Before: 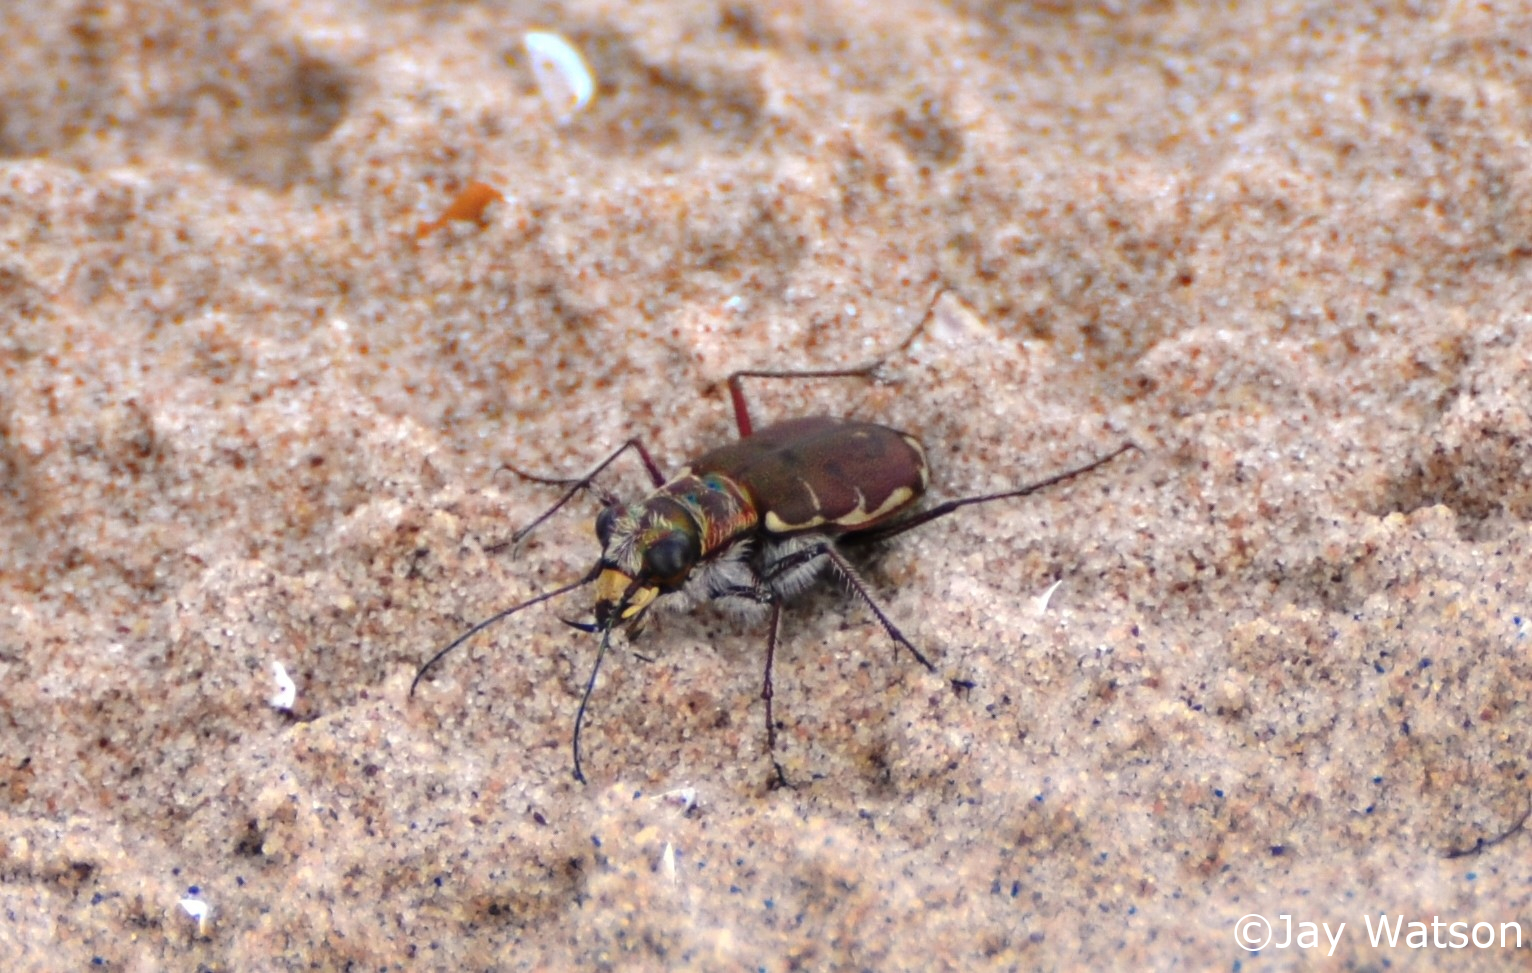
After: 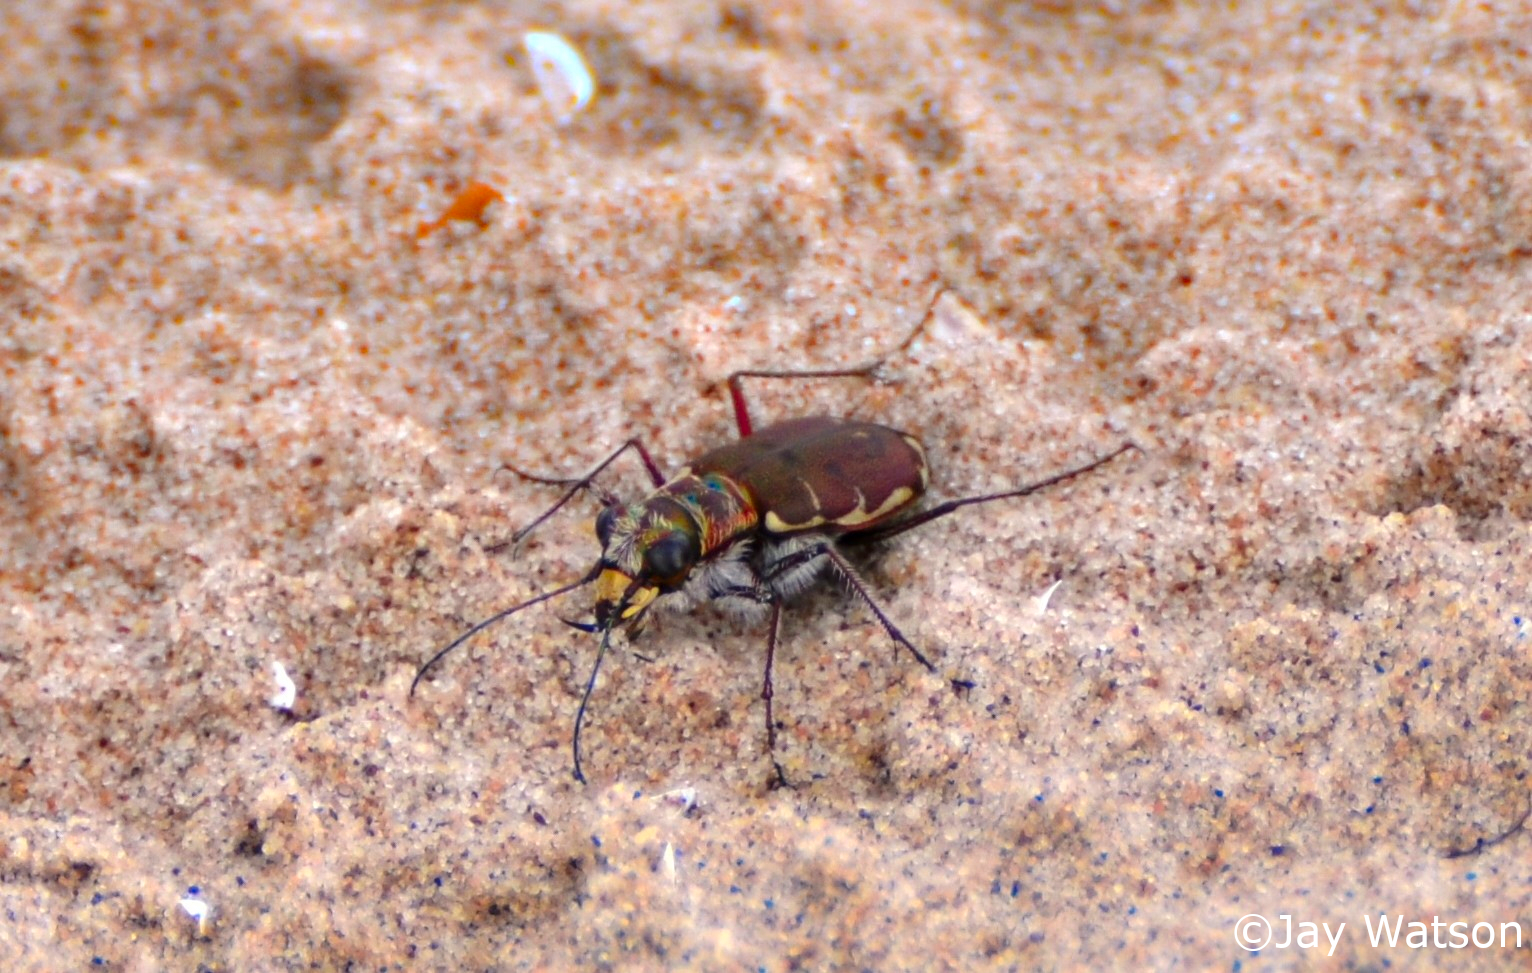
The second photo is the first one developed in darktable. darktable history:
color correction: highlights b* 0.019, saturation 1.33
exposure: black level correction 0.002, compensate exposure bias true, compensate highlight preservation false
